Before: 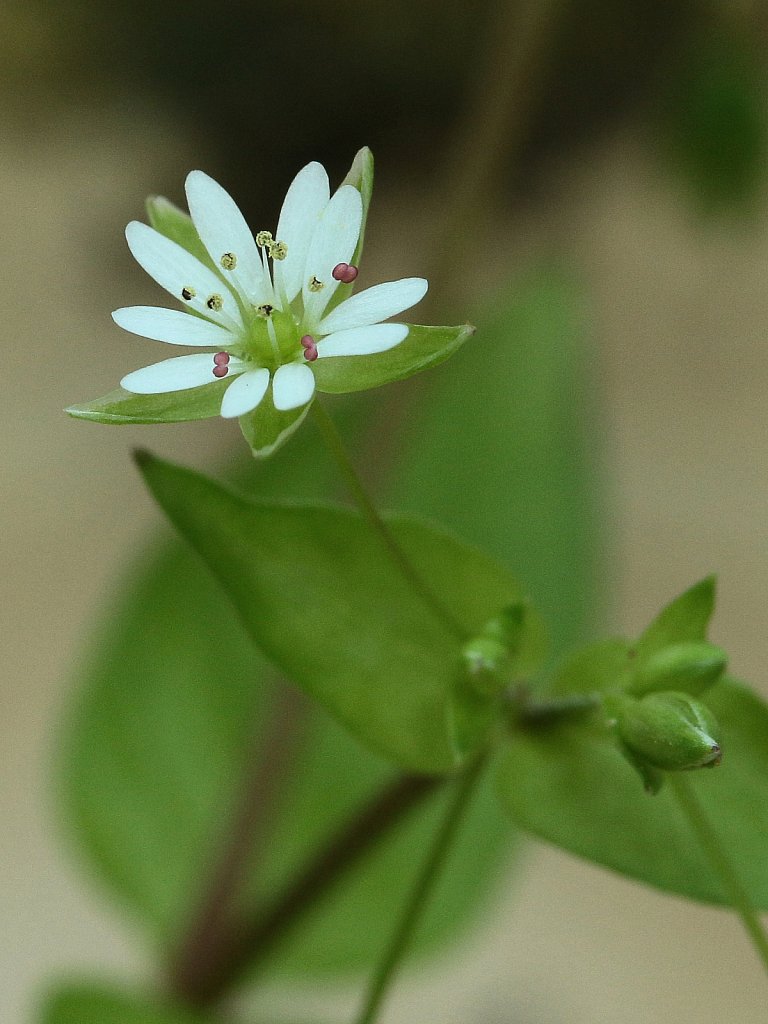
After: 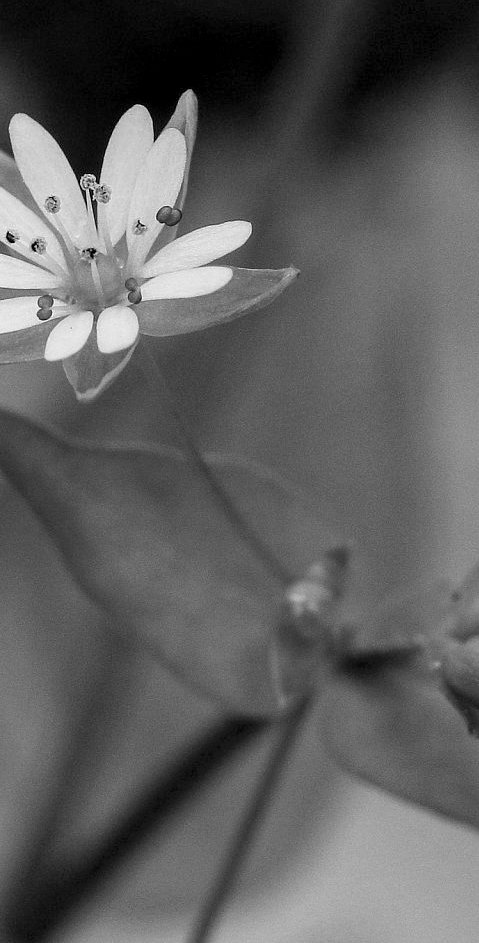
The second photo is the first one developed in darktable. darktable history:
velvia: on, module defaults
monochrome: on, module defaults
crop and rotate: left 22.918%, top 5.629%, right 14.711%, bottom 2.247%
exposure: black level correction 0.01, exposure 0.014 EV, compensate highlight preservation false
local contrast: on, module defaults
